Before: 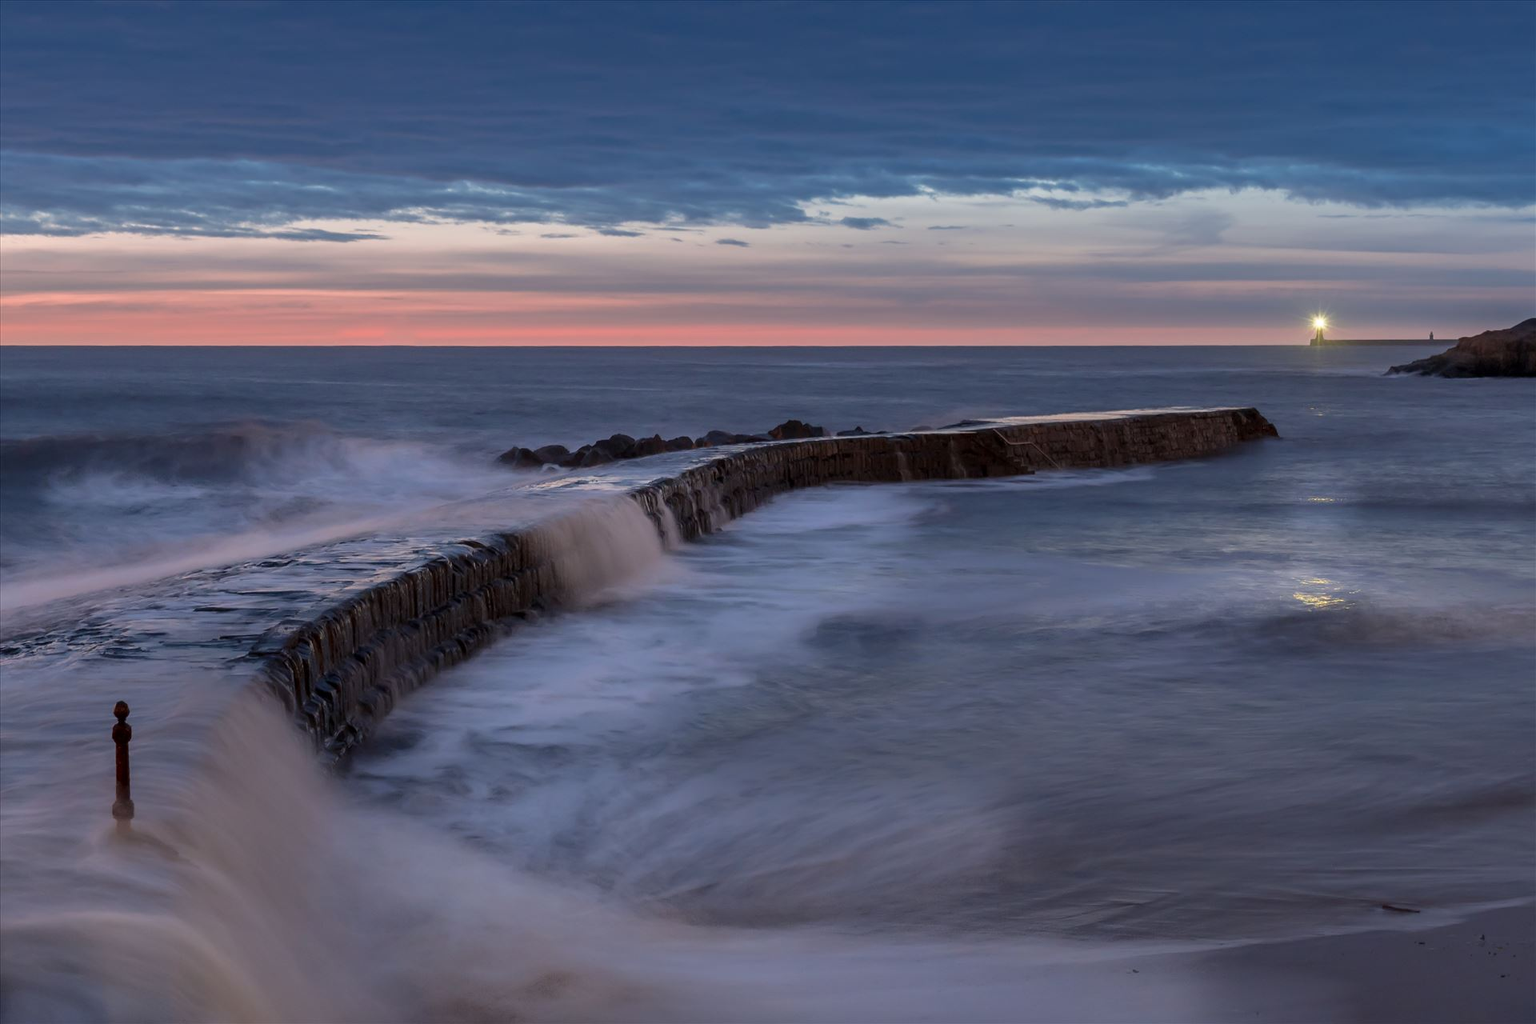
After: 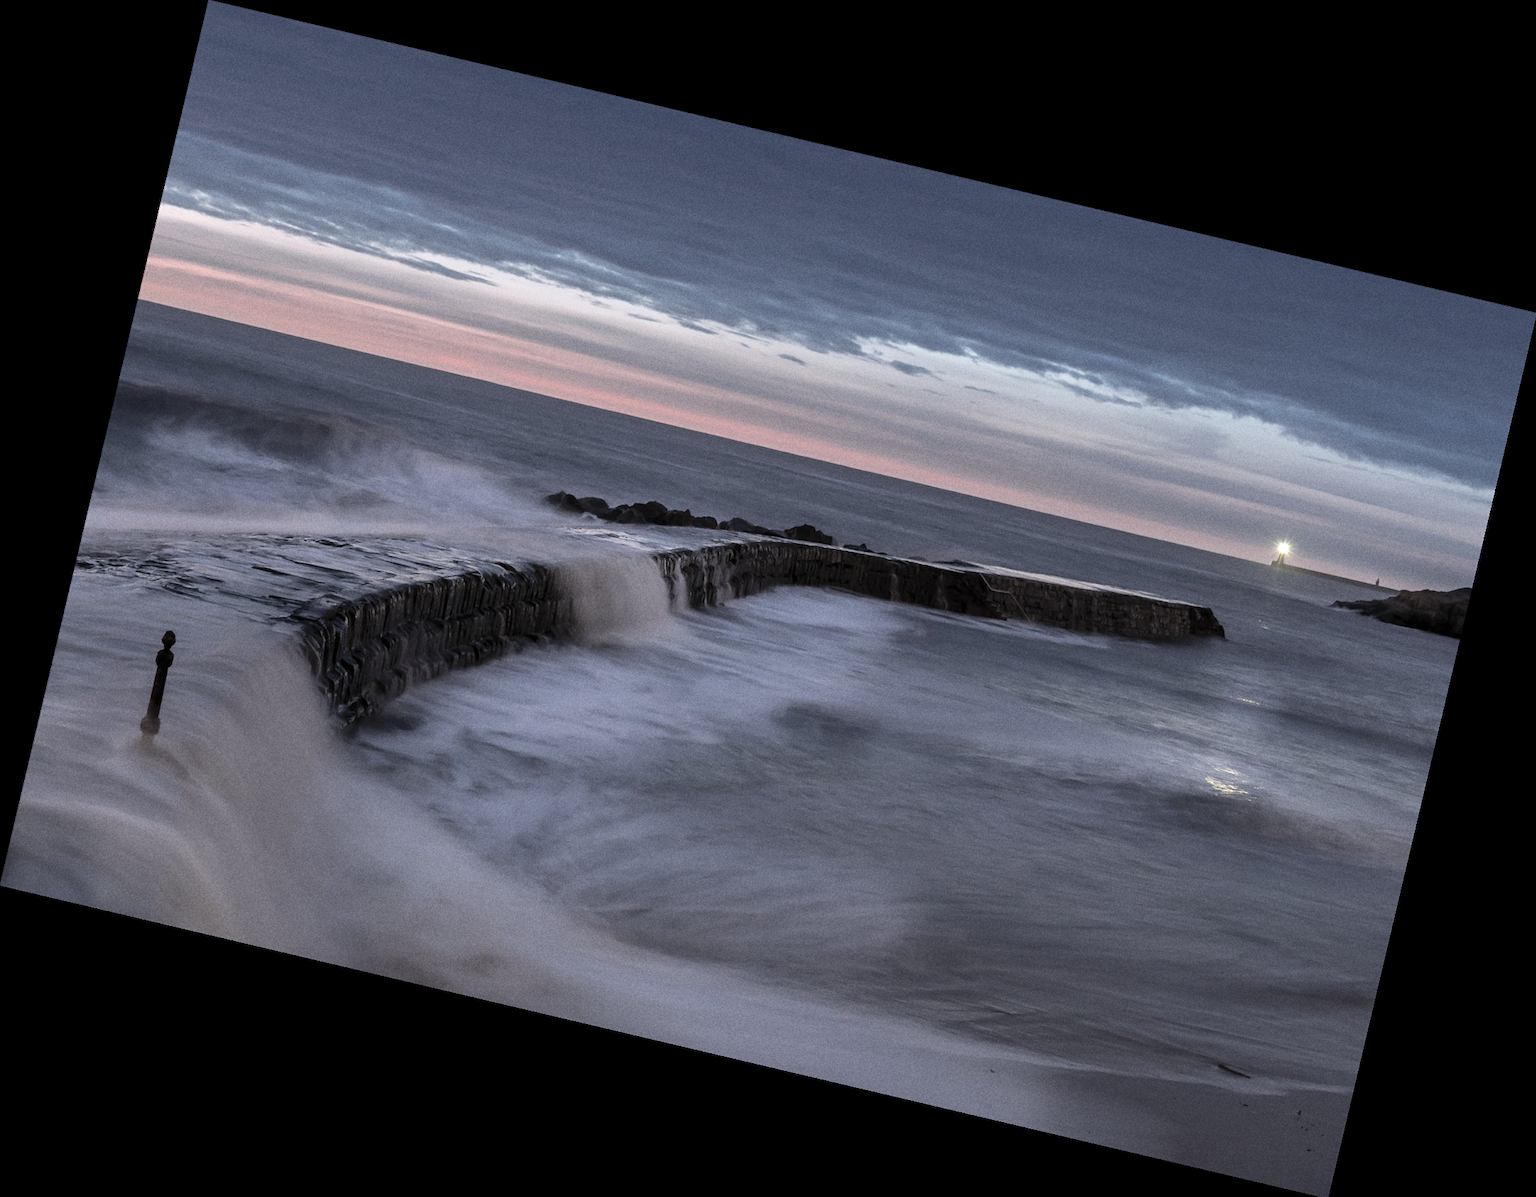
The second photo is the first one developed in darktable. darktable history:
grain: on, module defaults
rotate and perspective: rotation 13.27°, automatic cropping off
color balance rgb: shadows lift › luminance -10%, power › luminance -9%, linear chroma grading › global chroma 10%, global vibrance 10%, contrast 15%, saturation formula JzAzBz (2021)
contrast brightness saturation: brightness 0.18, saturation -0.5
white balance: red 0.954, blue 1.079
